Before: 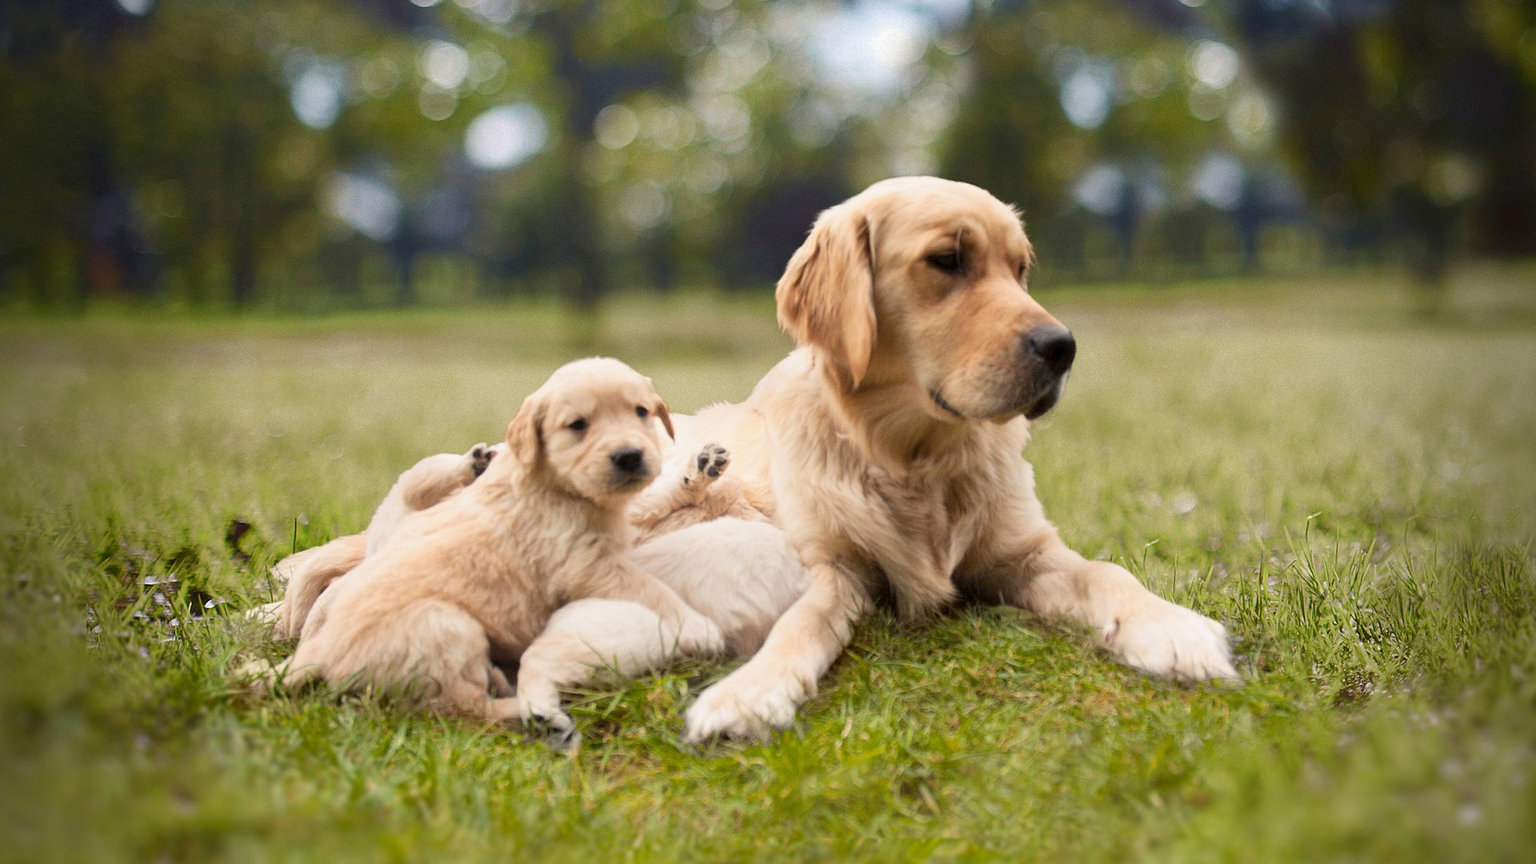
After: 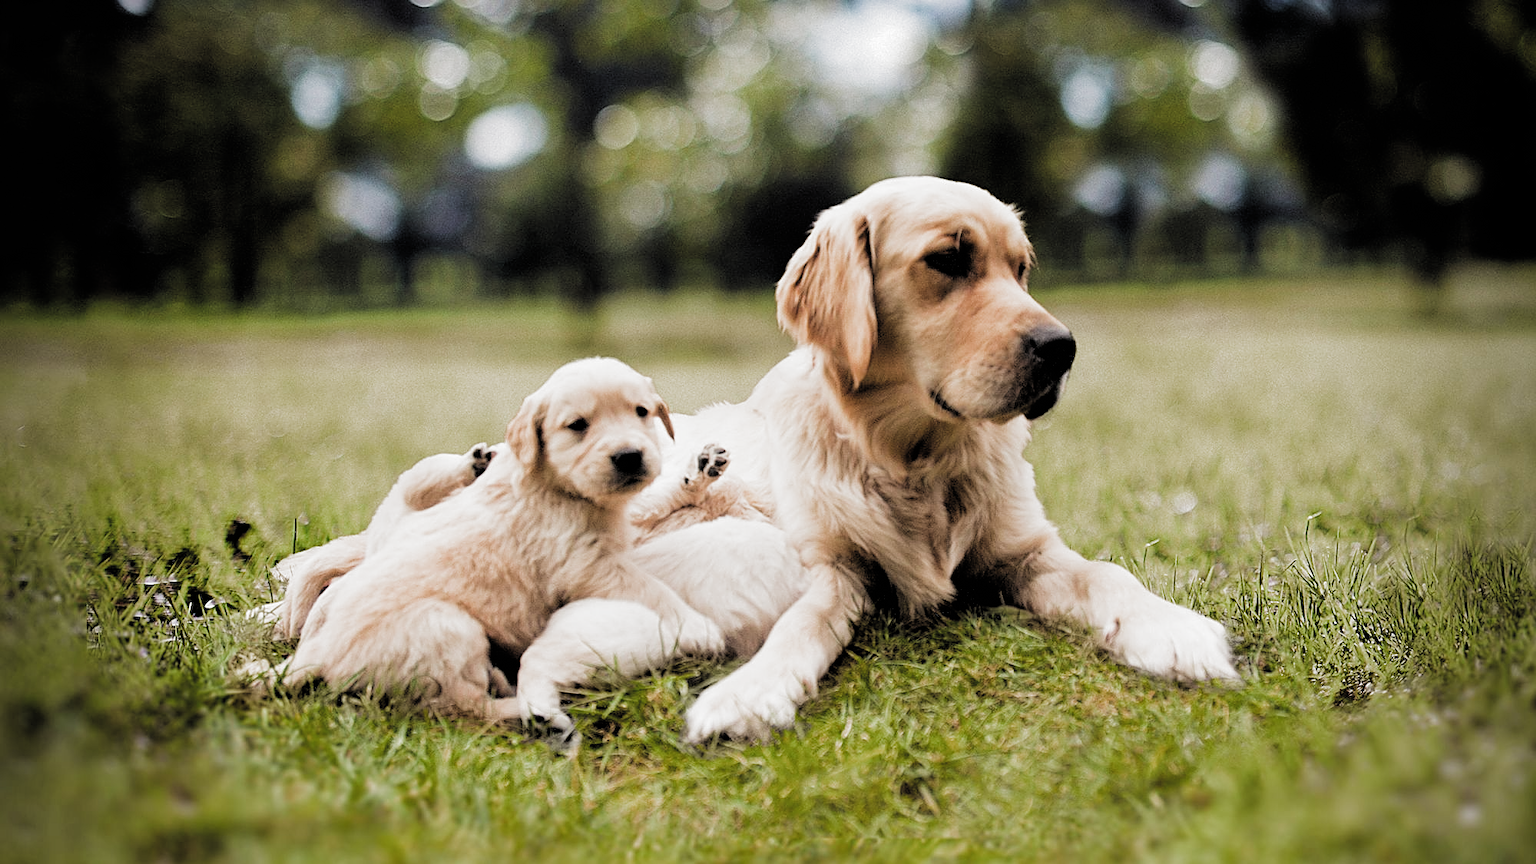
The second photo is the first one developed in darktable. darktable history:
filmic rgb: black relative exposure -3.65 EV, white relative exposure 2.44 EV, hardness 3.27, add noise in highlights 0.002, preserve chrominance luminance Y, color science v3 (2019), use custom middle-gray values true, contrast in highlights soft
sharpen: on, module defaults
